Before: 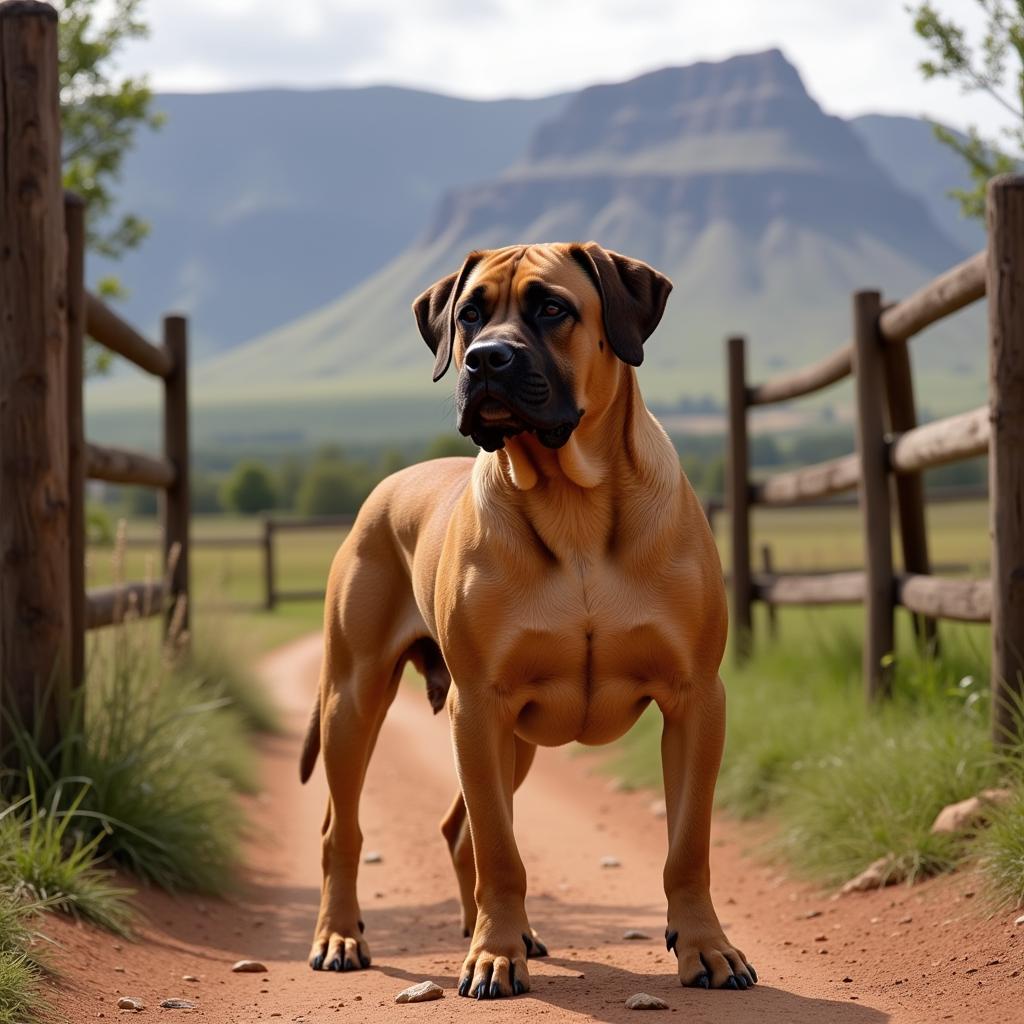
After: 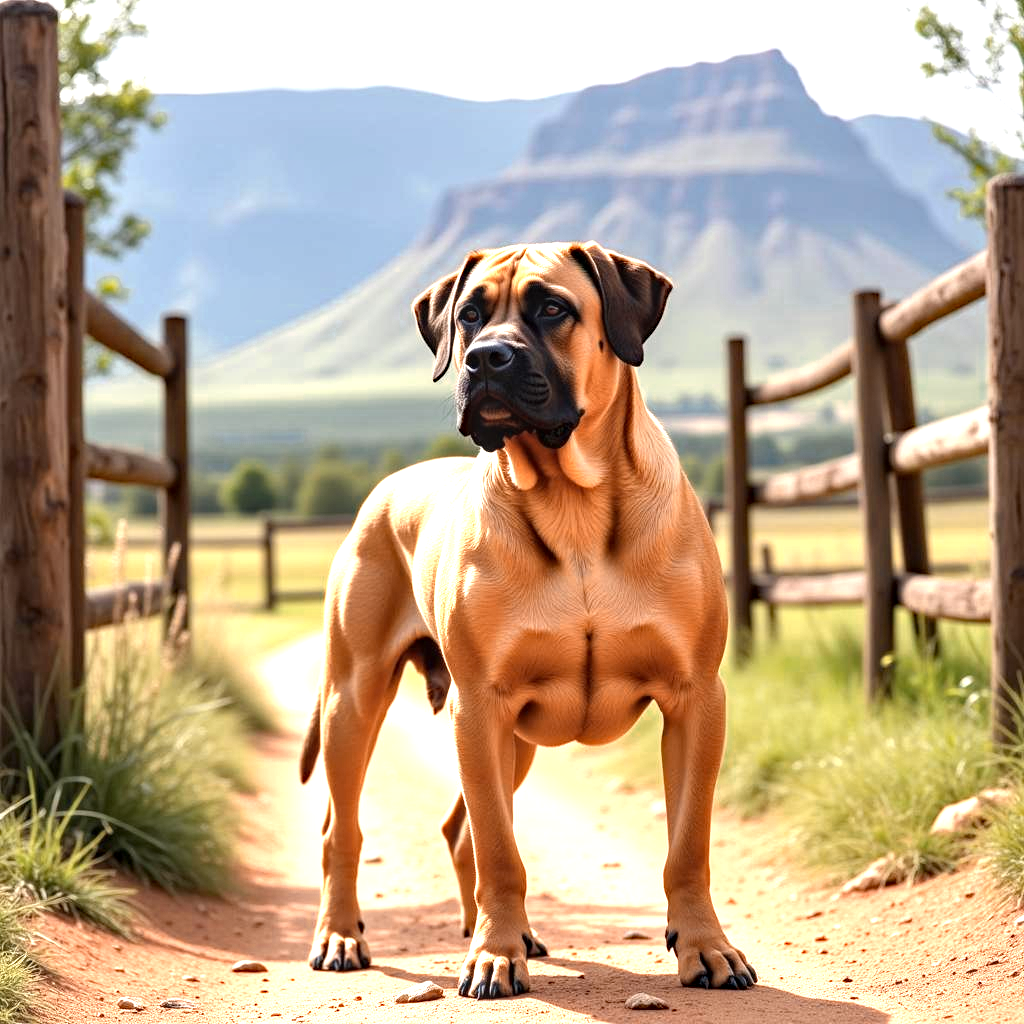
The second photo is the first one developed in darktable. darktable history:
haze removal: compatibility mode true, adaptive false
exposure: black level correction 0, exposure 1 EV, compensate highlight preservation false
color zones: curves: ch0 [(0.018, 0.548) (0.197, 0.654) (0.425, 0.447) (0.605, 0.658) (0.732, 0.579)]; ch1 [(0.105, 0.531) (0.224, 0.531) (0.386, 0.39) (0.618, 0.456) (0.732, 0.456) (0.956, 0.421)]; ch2 [(0.039, 0.583) (0.215, 0.465) (0.399, 0.544) (0.465, 0.548) (0.614, 0.447) (0.724, 0.43) (0.882, 0.623) (0.956, 0.632)]
local contrast: on, module defaults
